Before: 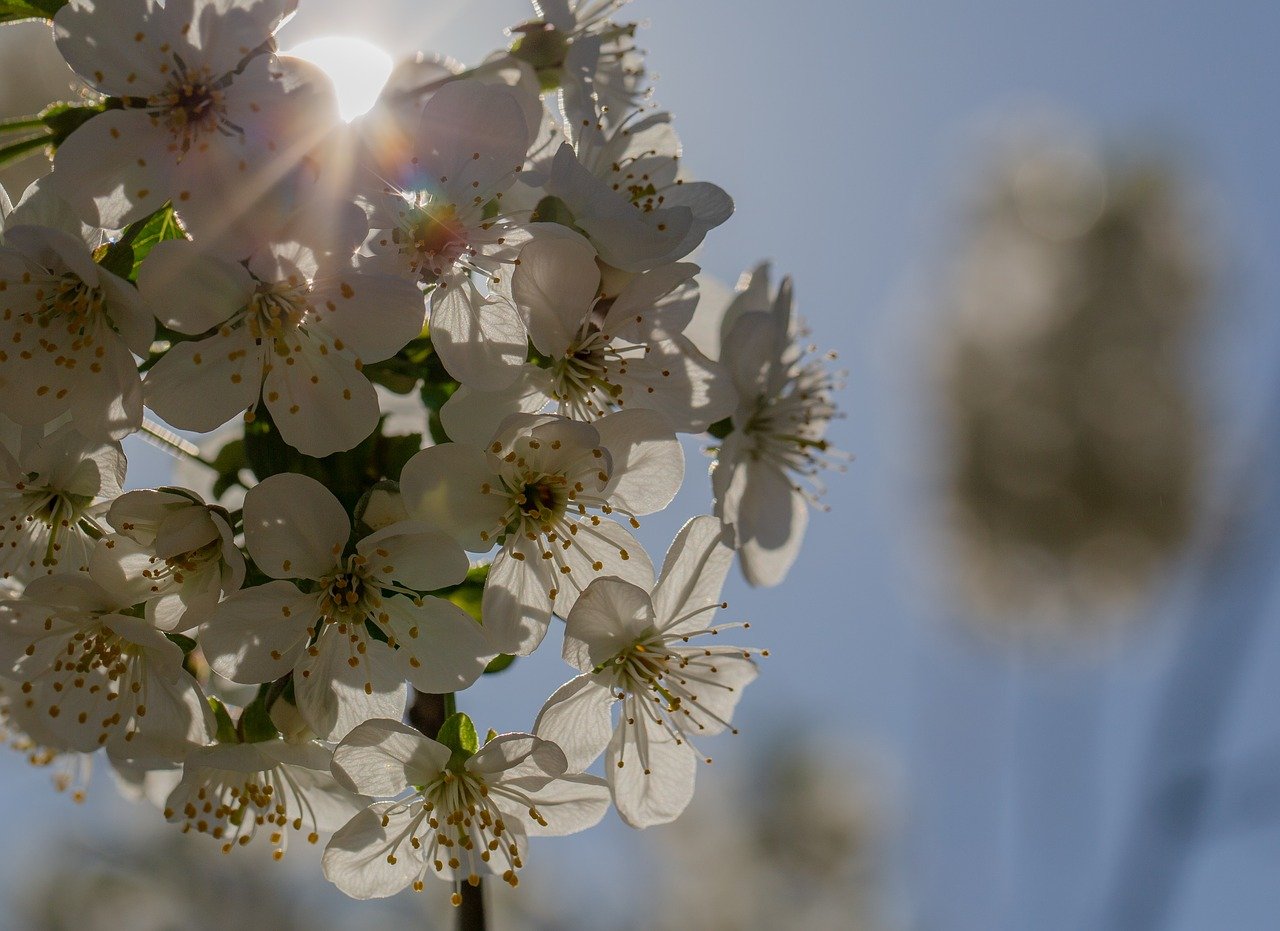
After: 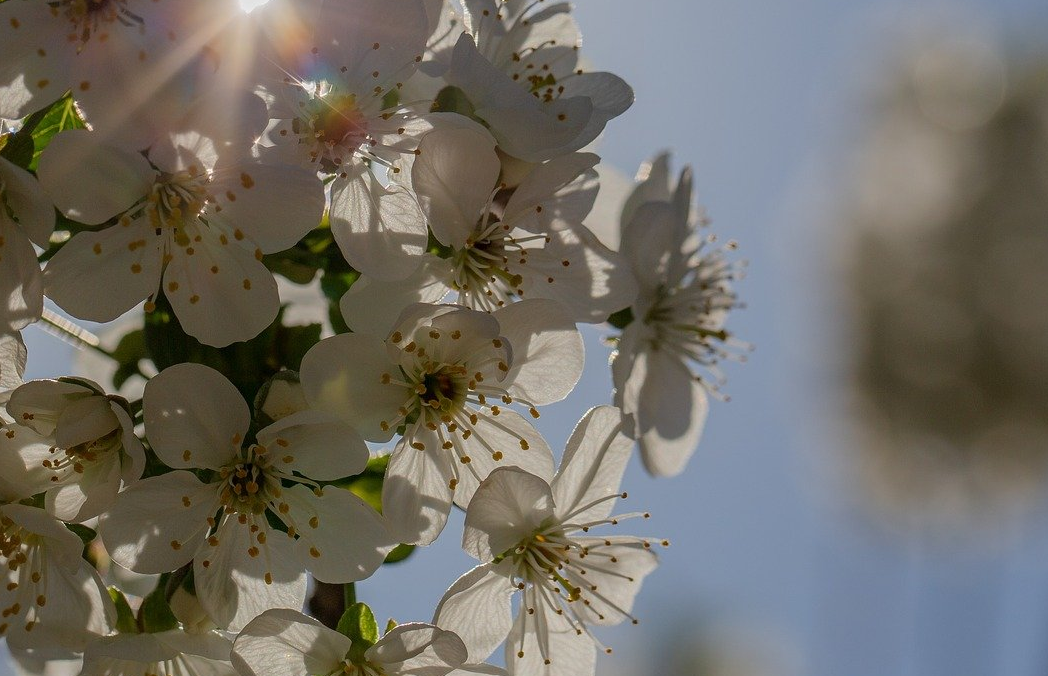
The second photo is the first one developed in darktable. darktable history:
crop: left 7.847%, top 11.847%, right 10.258%, bottom 15.466%
